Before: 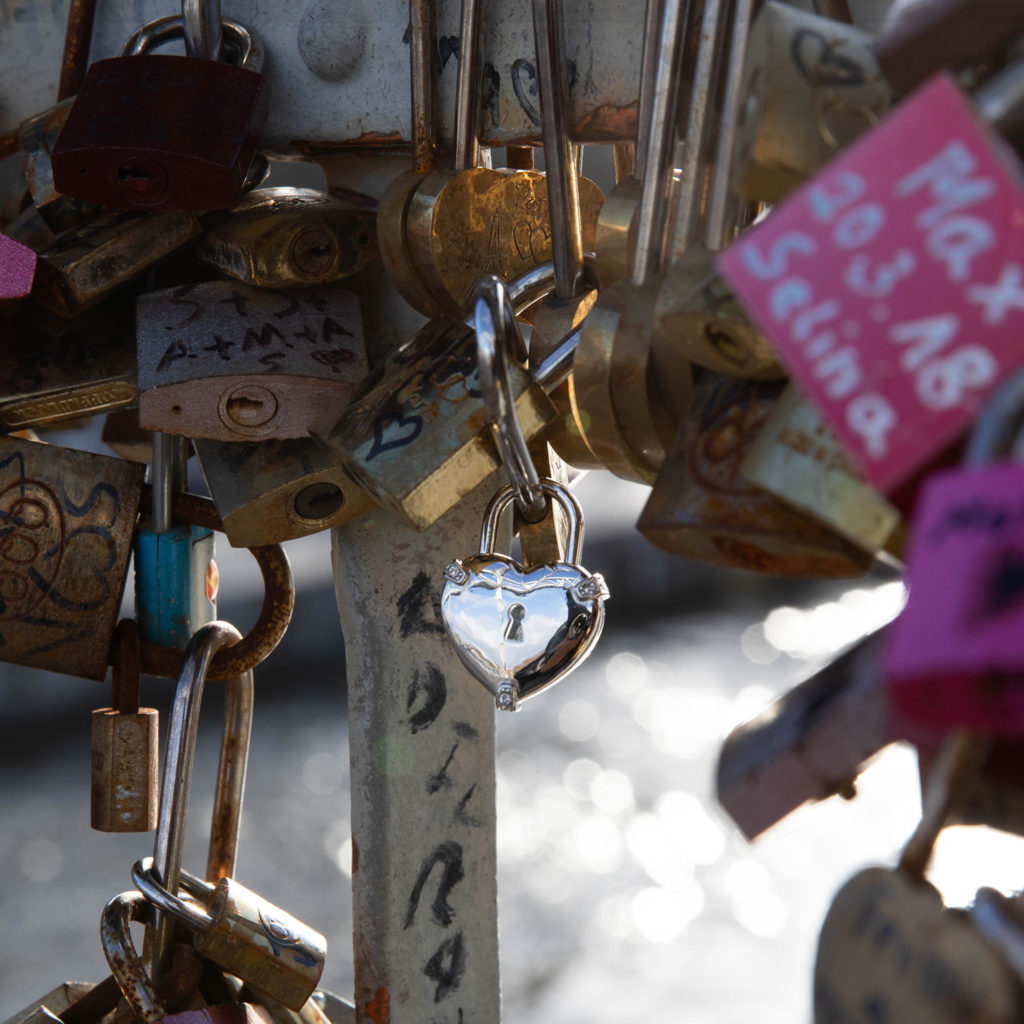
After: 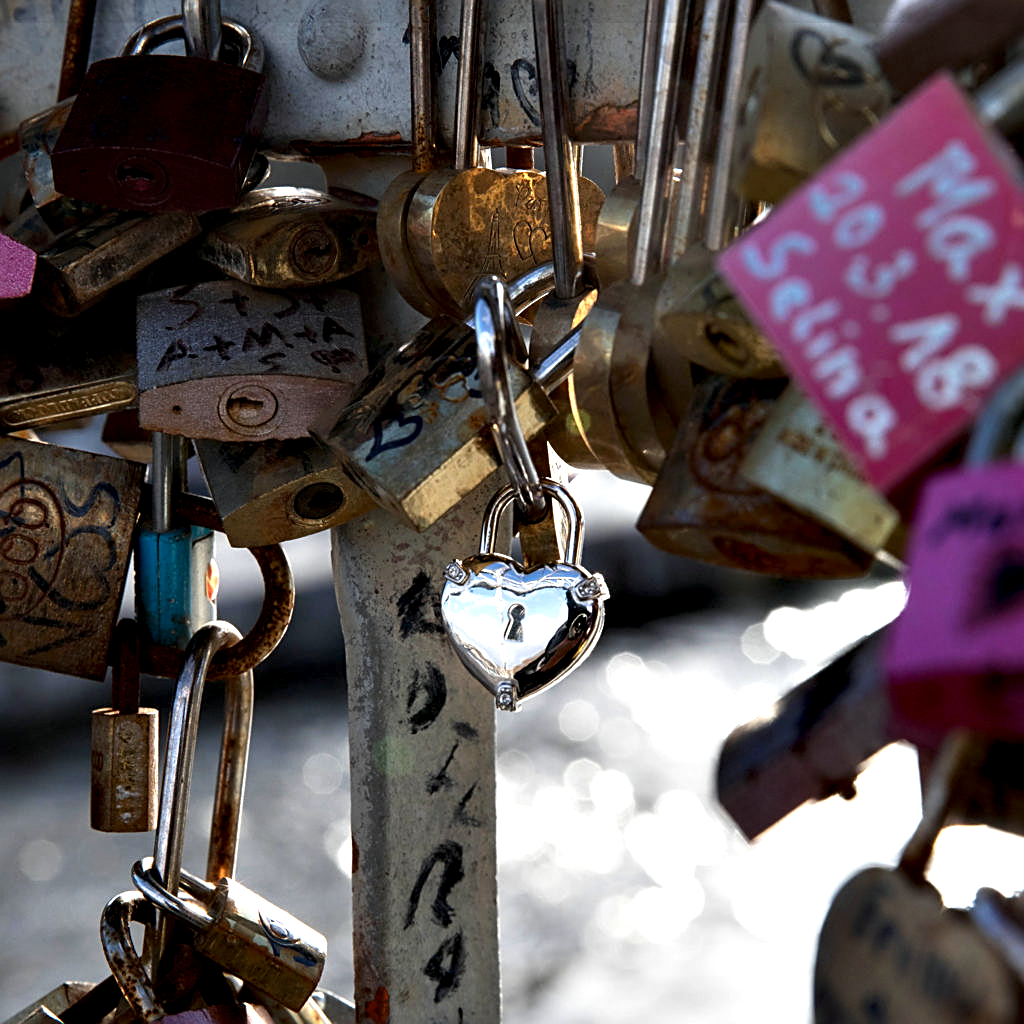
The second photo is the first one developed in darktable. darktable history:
sharpen: on, module defaults
contrast equalizer: octaves 7, y [[0.6 ×6], [0.55 ×6], [0 ×6], [0 ×6], [0 ×6]]
